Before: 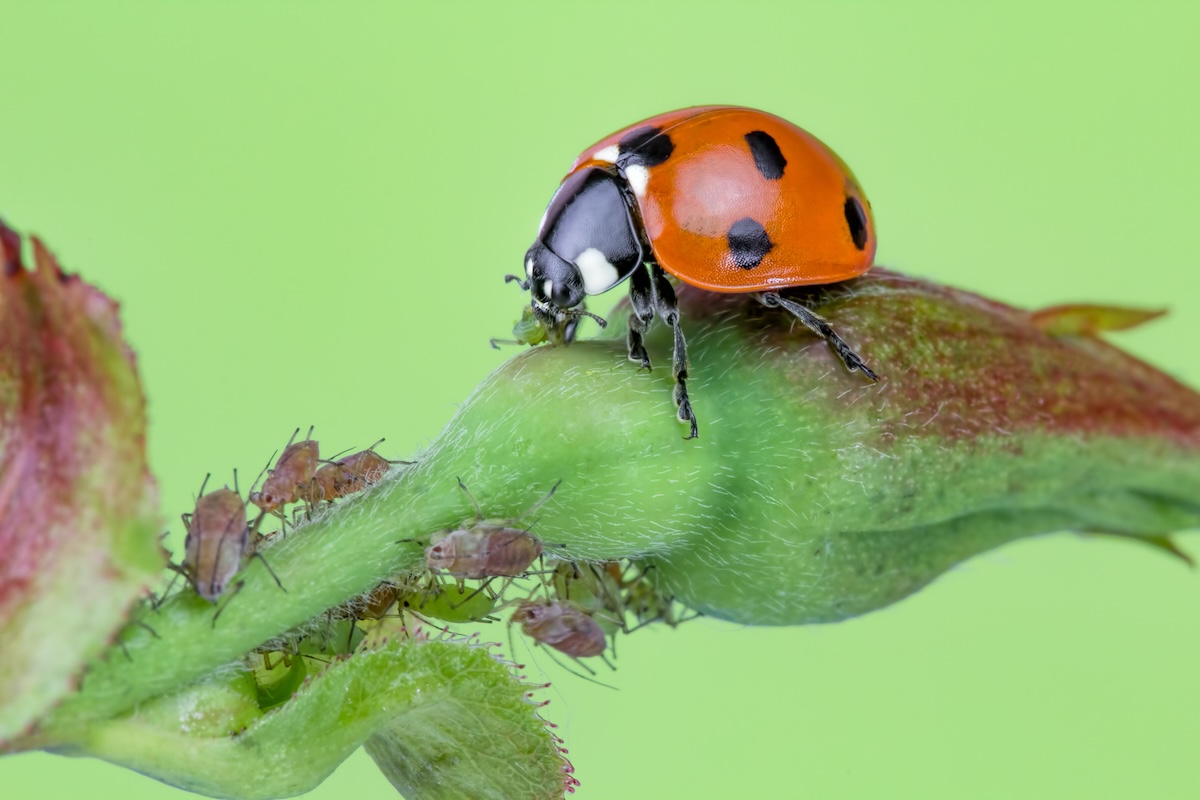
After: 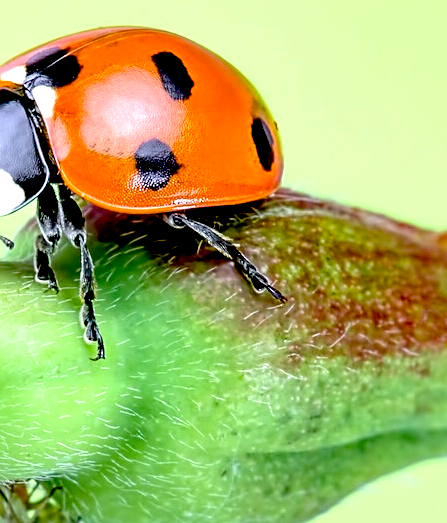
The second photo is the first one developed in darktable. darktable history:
exposure: black level correction 0.034, exposure 0.905 EV, compensate highlight preservation false
sharpen: on, module defaults
crop and rotate: left 49.486%, top 10.102%, right 13.189%, bottom 24.453%
